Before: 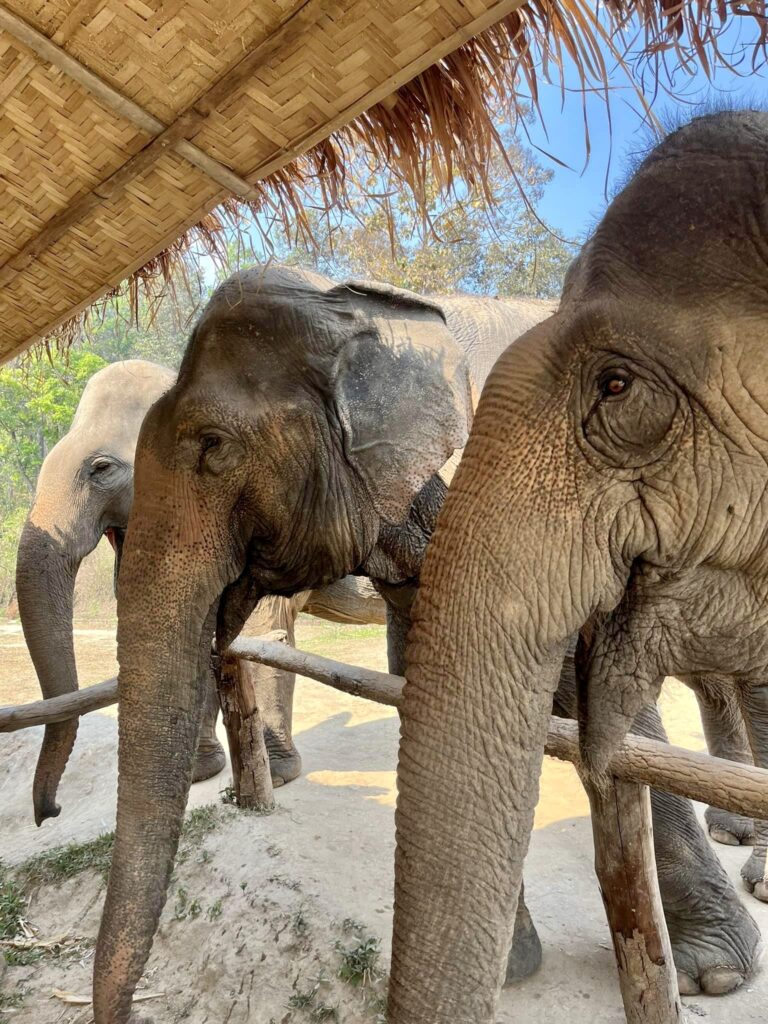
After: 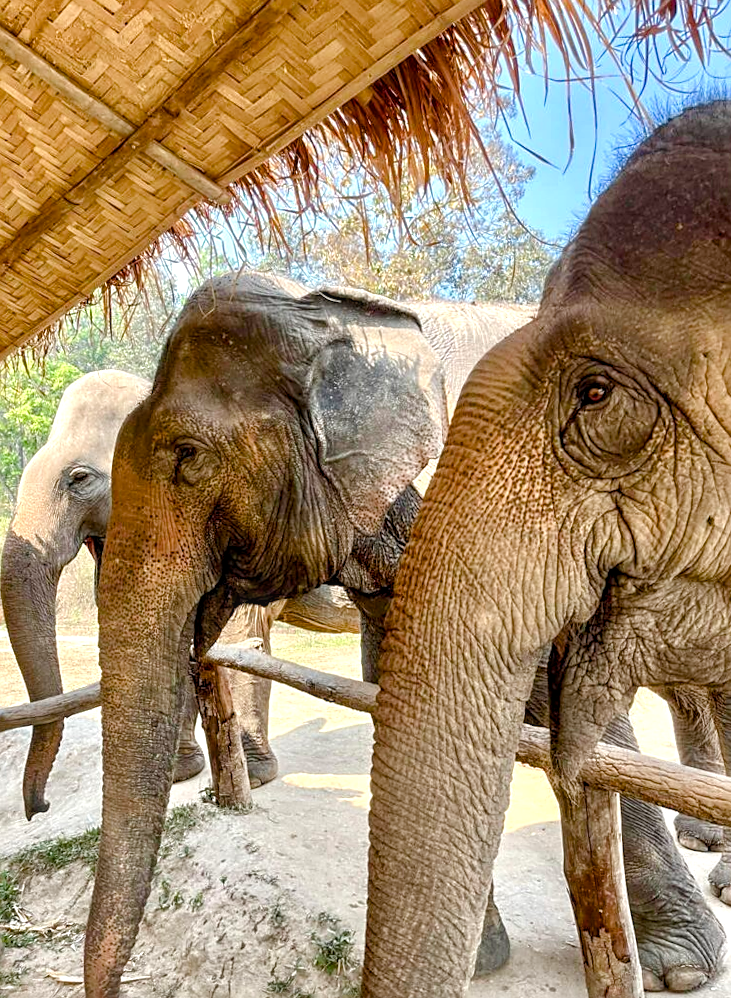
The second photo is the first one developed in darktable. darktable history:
rotate and perspective: rotation 0.074°, lens shift (vertical) 0.096, lens shift (horizontal) -0.041, crop left 0.043, crop right 0.952, crop top 0.024, crop bottom 0.979
local contrast: on, module defaults
color balance rgb: perceptual saturation grading › global saturation 20%, perceptual saturation grading › highlights -50%, perceptual saturation grading › shadows 30%, perceptual brilliance grading › global brilliance 10%, perceptual brilliance grading › shadows 15%
sharpen: on, module defaults
